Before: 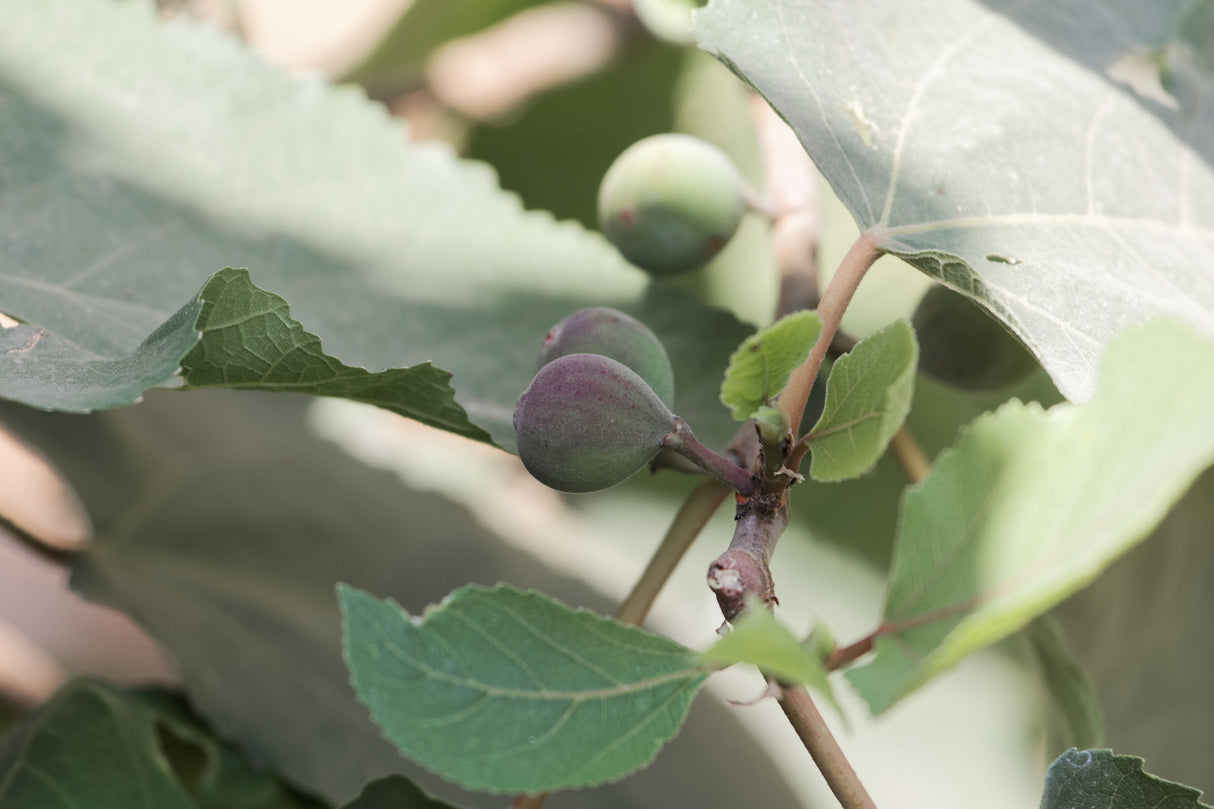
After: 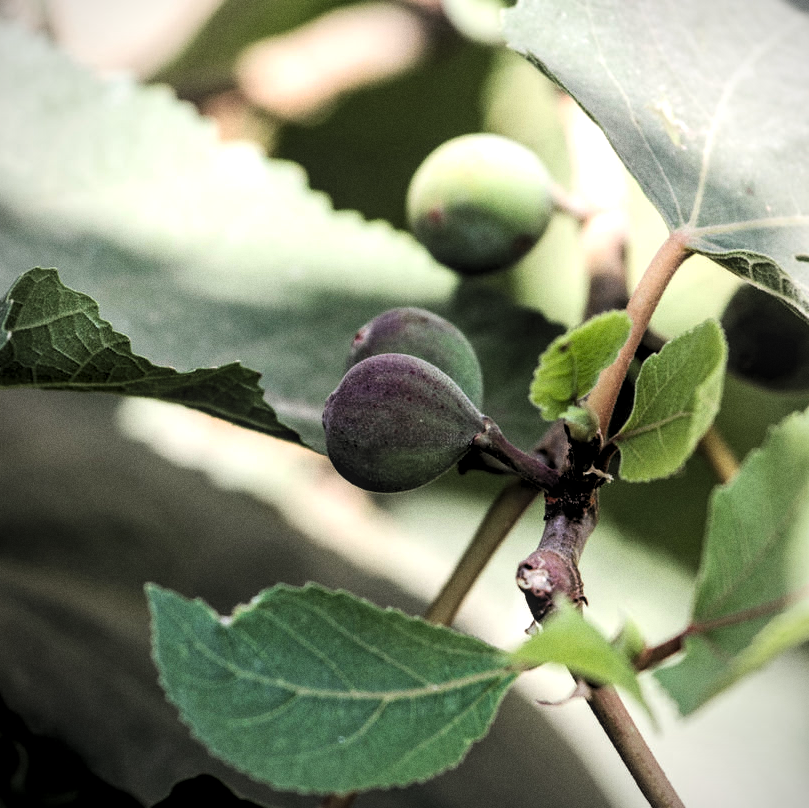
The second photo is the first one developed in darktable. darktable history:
vignetting: fall-off radius 60%, automatic ratio true
levels: levels [0.182, 0.542, 0.902]
crop and rotate: left 15.754%, right 17.579%
local contrast: on, module defaults
contrast brightness saturation: contrast 0.18, saturation 0.3
grain: coarseness 0.09 ISO
base curve: curves: ch0 [(0, 0) (0.297, 0.298) (1, 1)], preserve colors none
